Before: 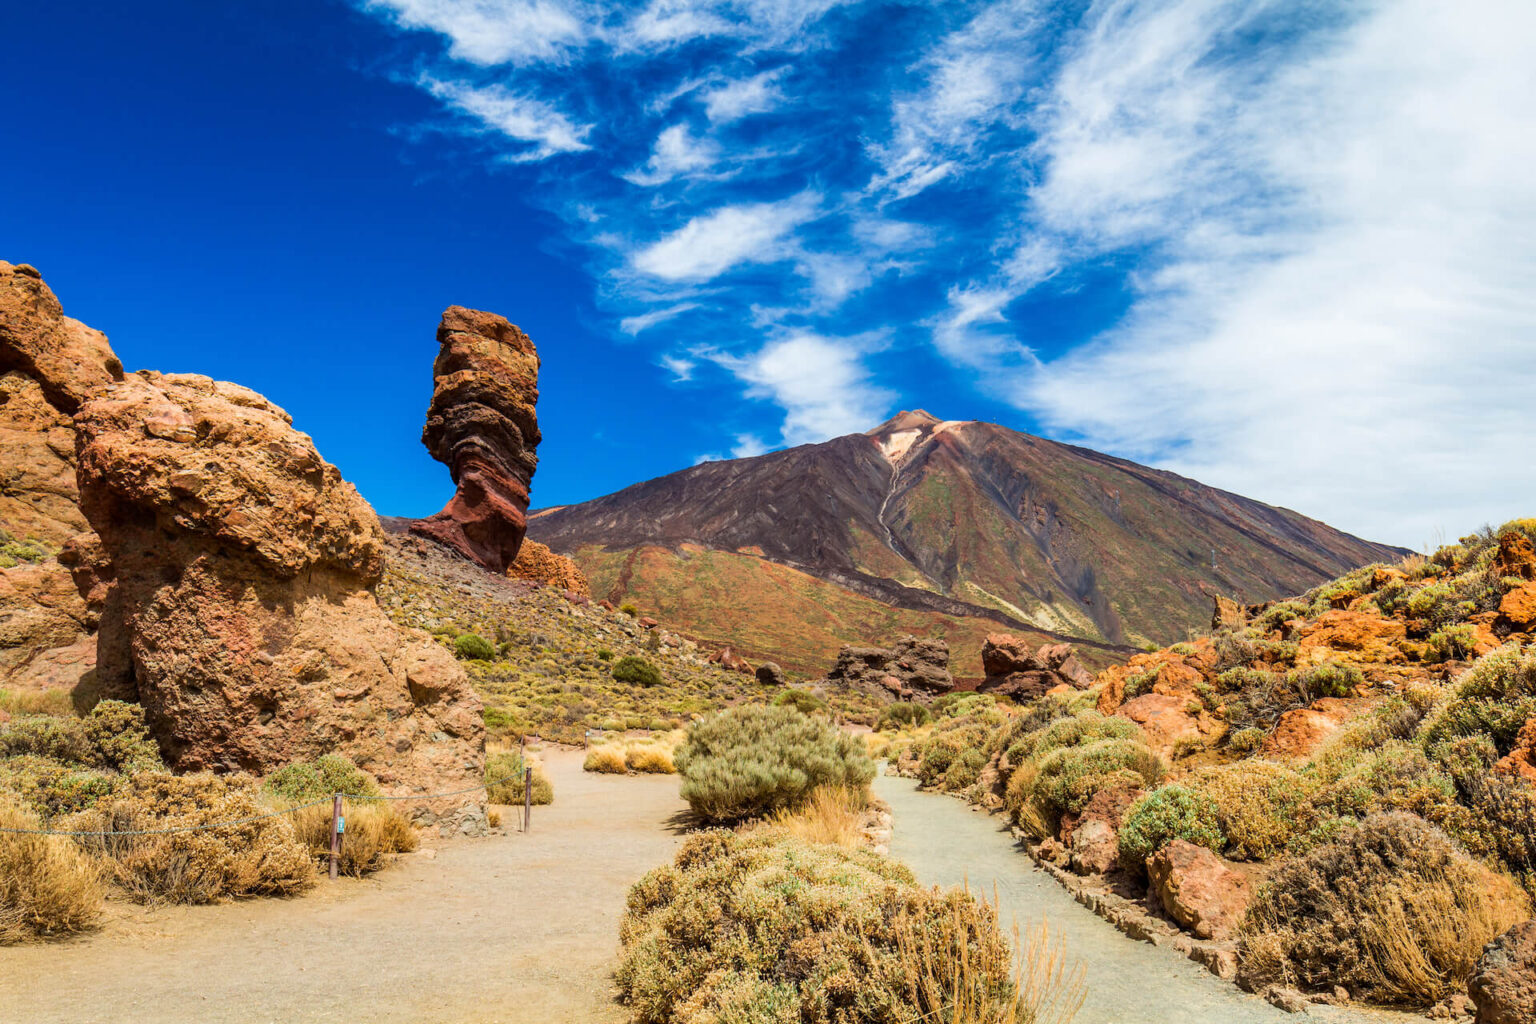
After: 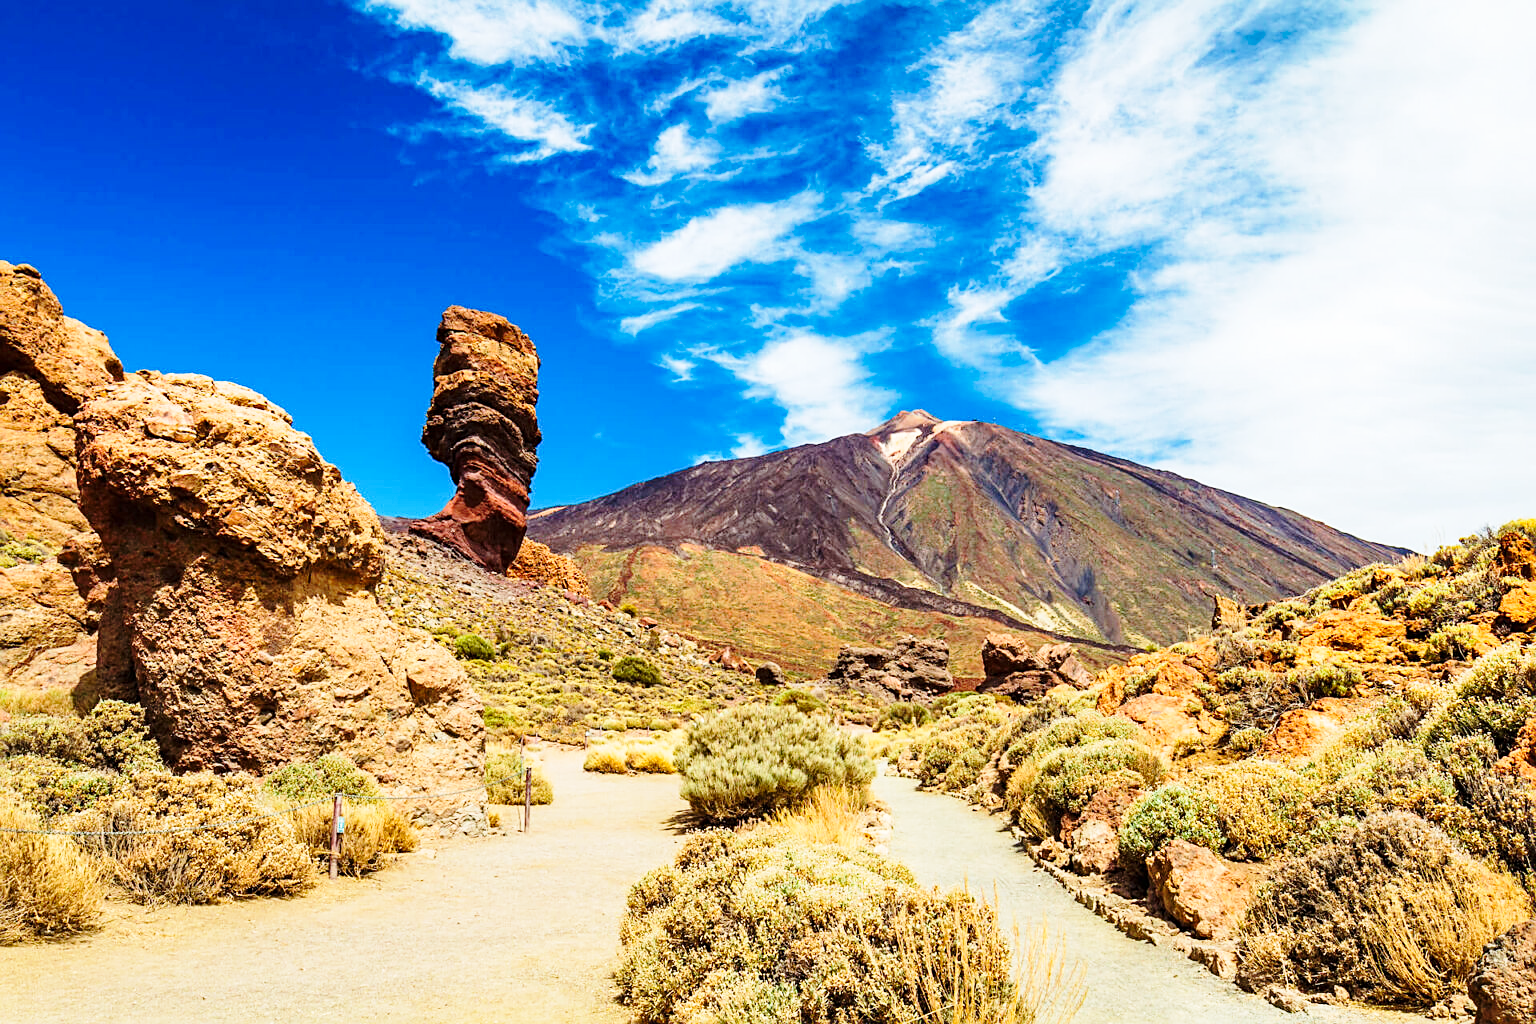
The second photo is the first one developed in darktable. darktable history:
haze removal: compatibility mode true, adaptive false
sharpen: on, module defaults
base curve: curves: ch0 [(0, 0) (0.028, 0.03) (0.121, 0.232) (0.46, 0.748) (0.859, 0.968) (1, 1)], preserve colors none
